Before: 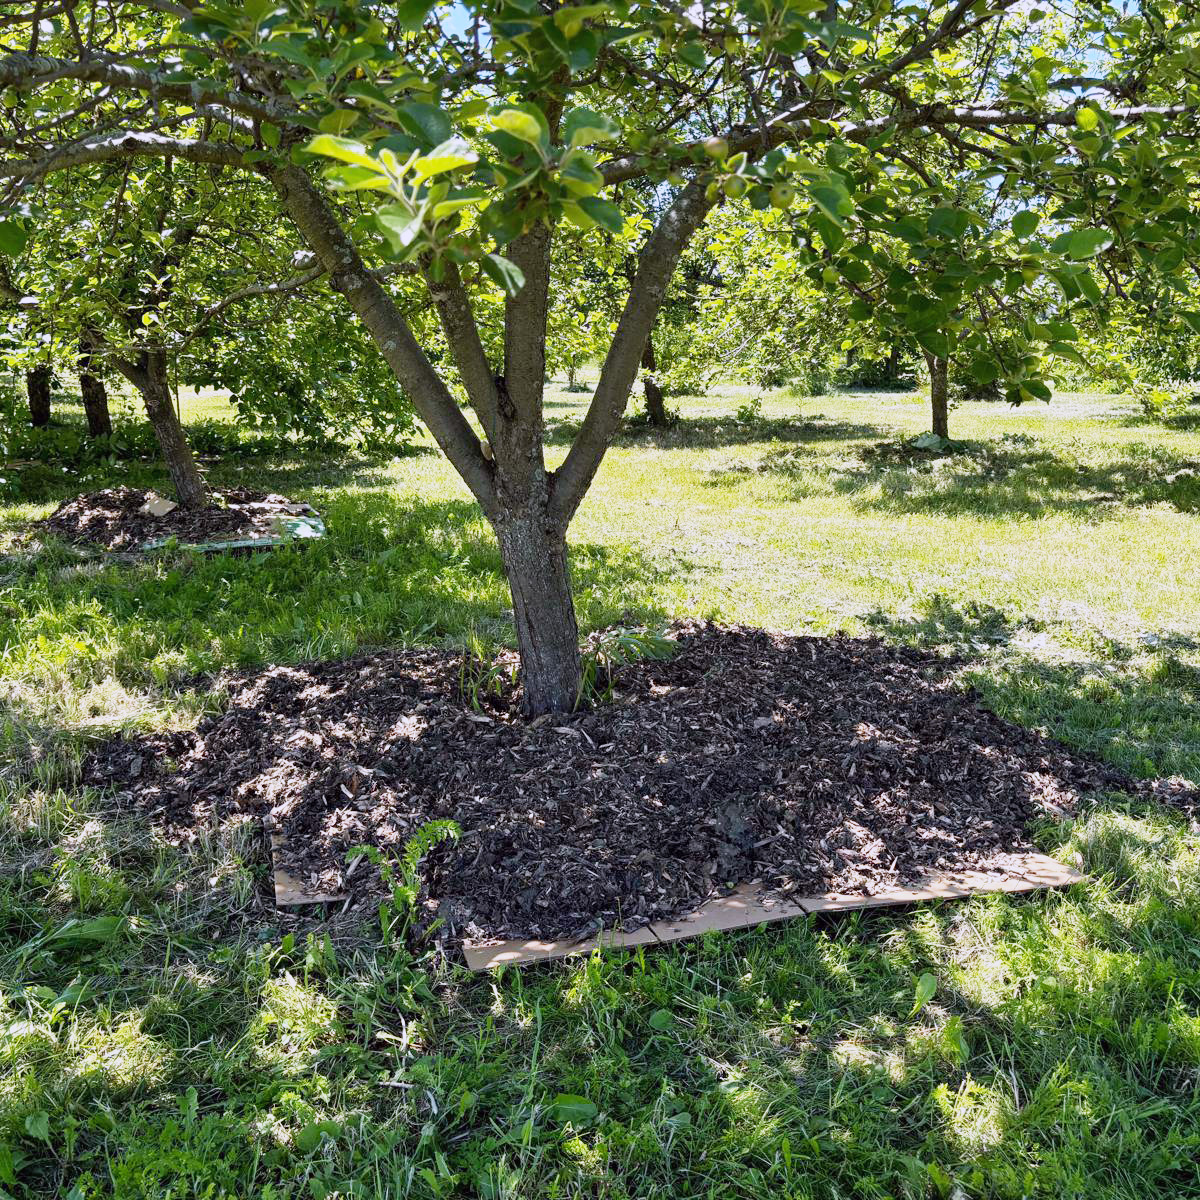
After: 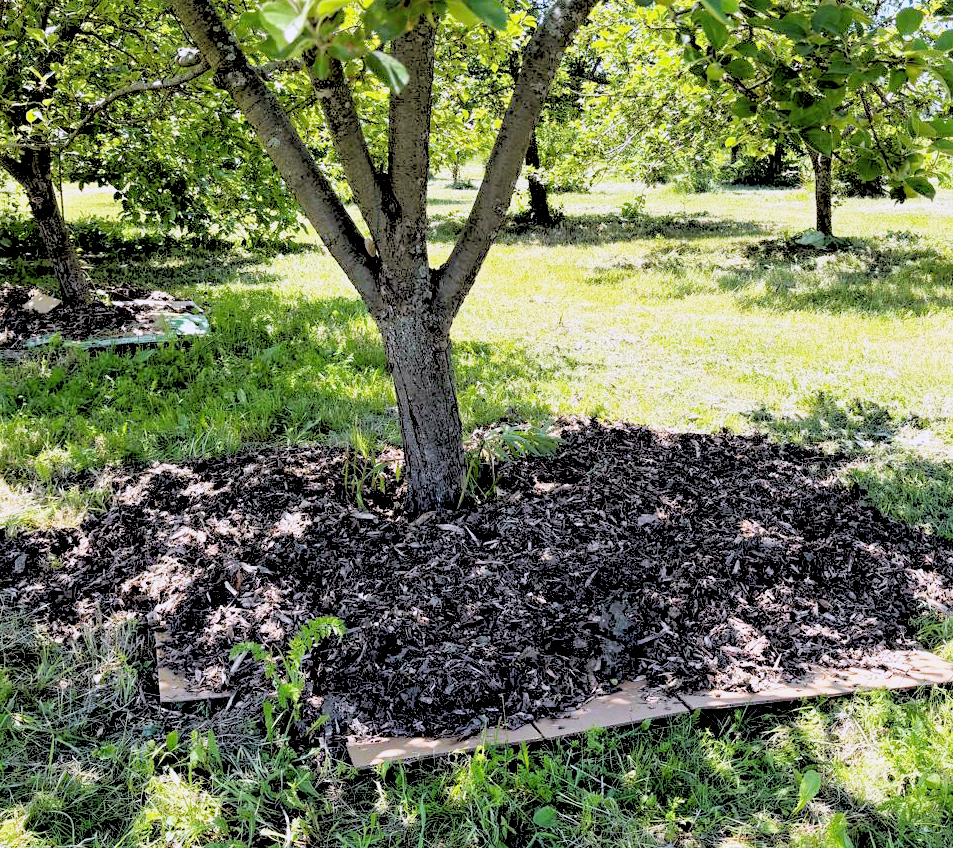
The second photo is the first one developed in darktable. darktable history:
rgb levels: levels [[0.027, 0.429, 0.996], [0, 0.5, 1], [0, 0.5, 1]]
crop: left 9.712%, top 16.928%, right 10.845%, bottom 12.332%
